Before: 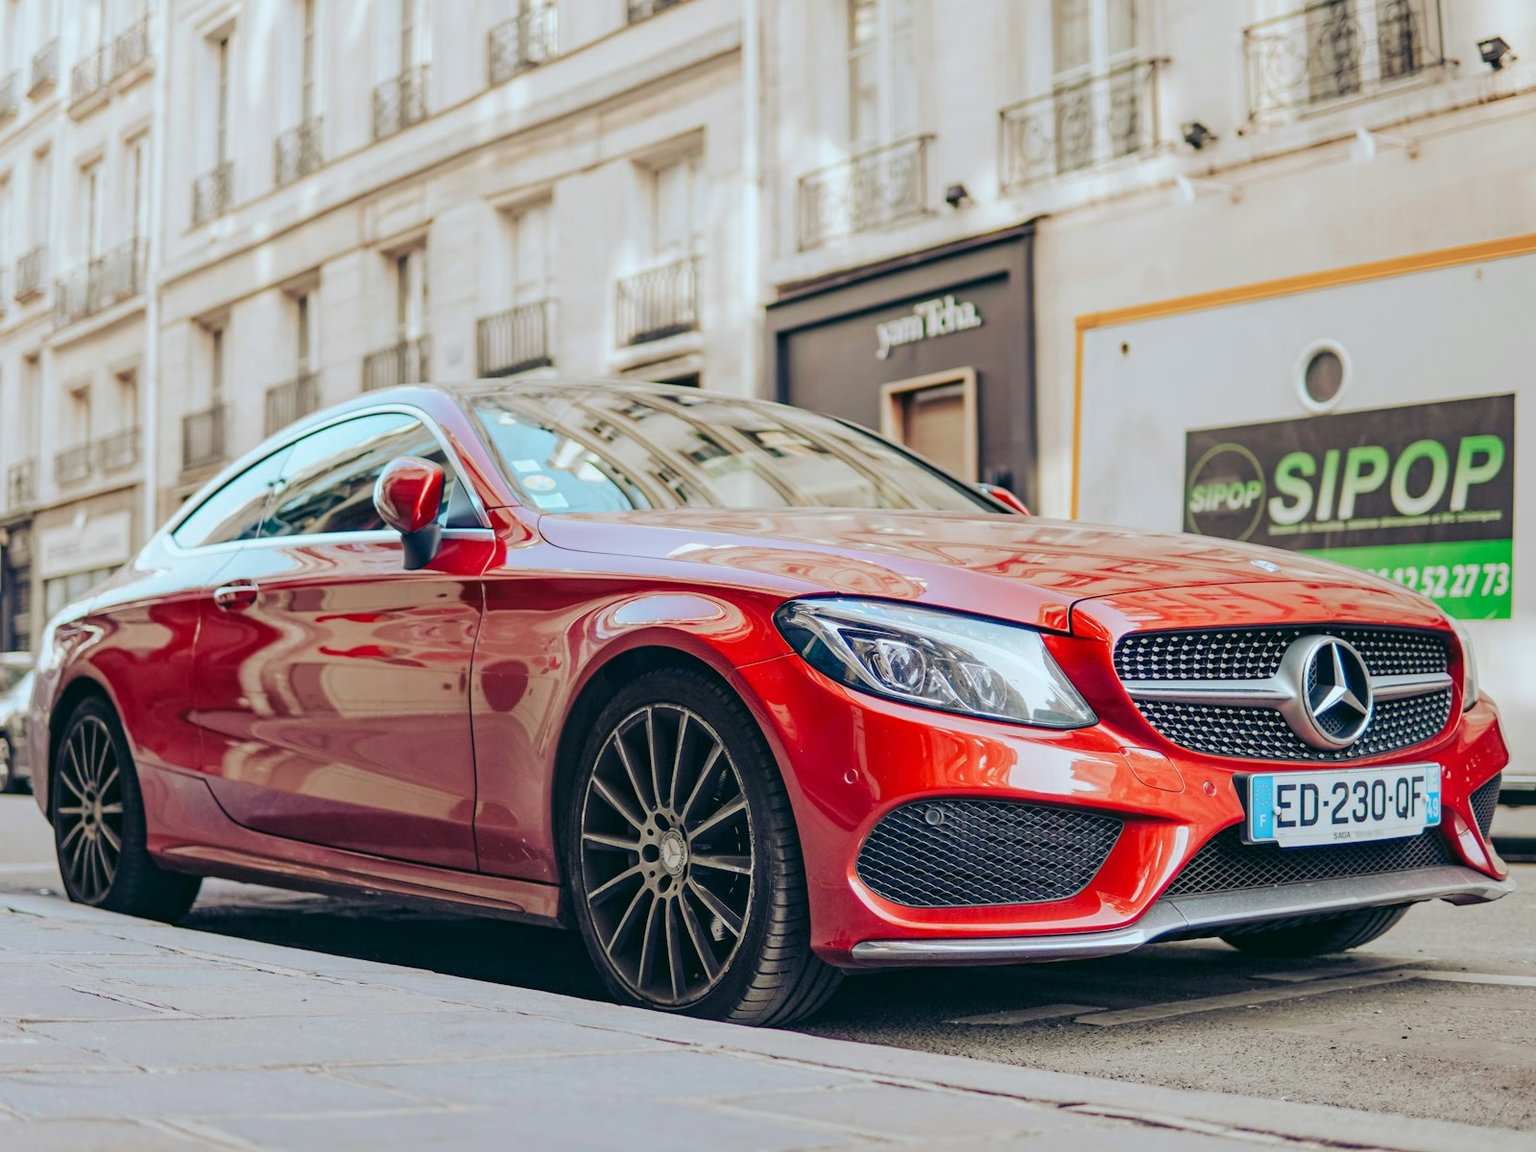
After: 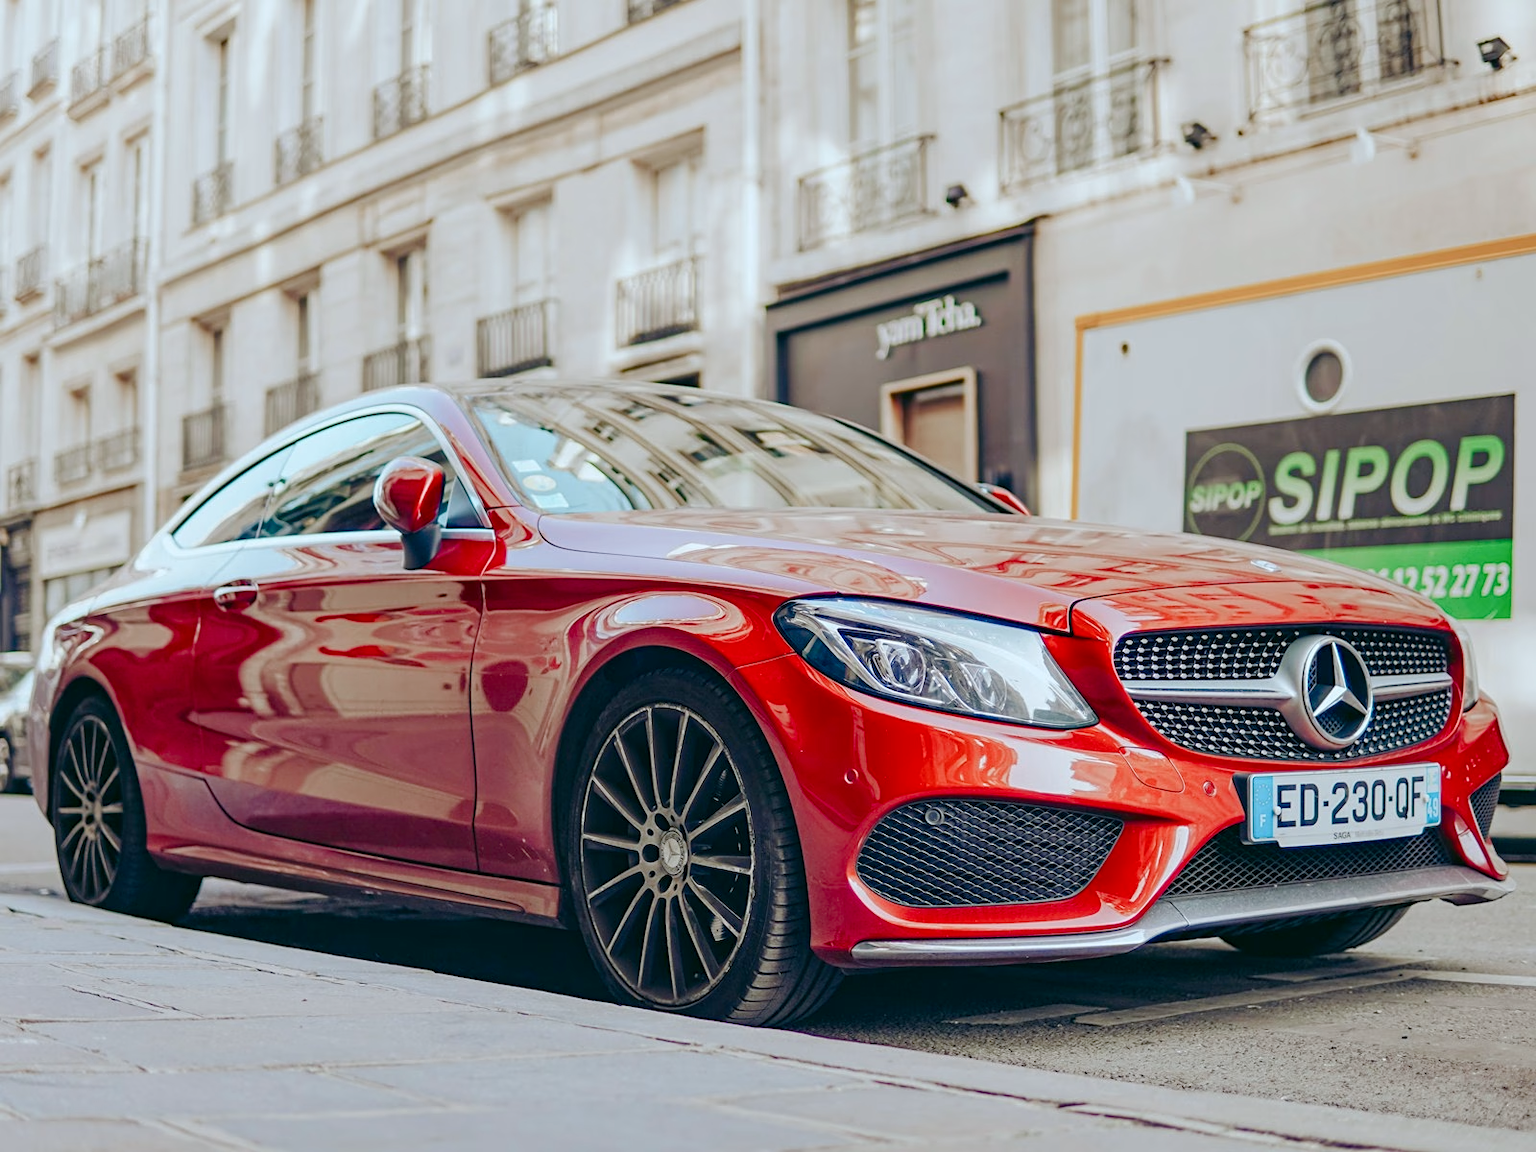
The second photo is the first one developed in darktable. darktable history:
color balance rgb: perceptual saturation grading › global saturation 20%, perceptual saturation grading › highlights -50%, perceptual saturation grading › shadows 30%
white balance: red 0.982, blue 1.018
sharpen: amount 0.2
